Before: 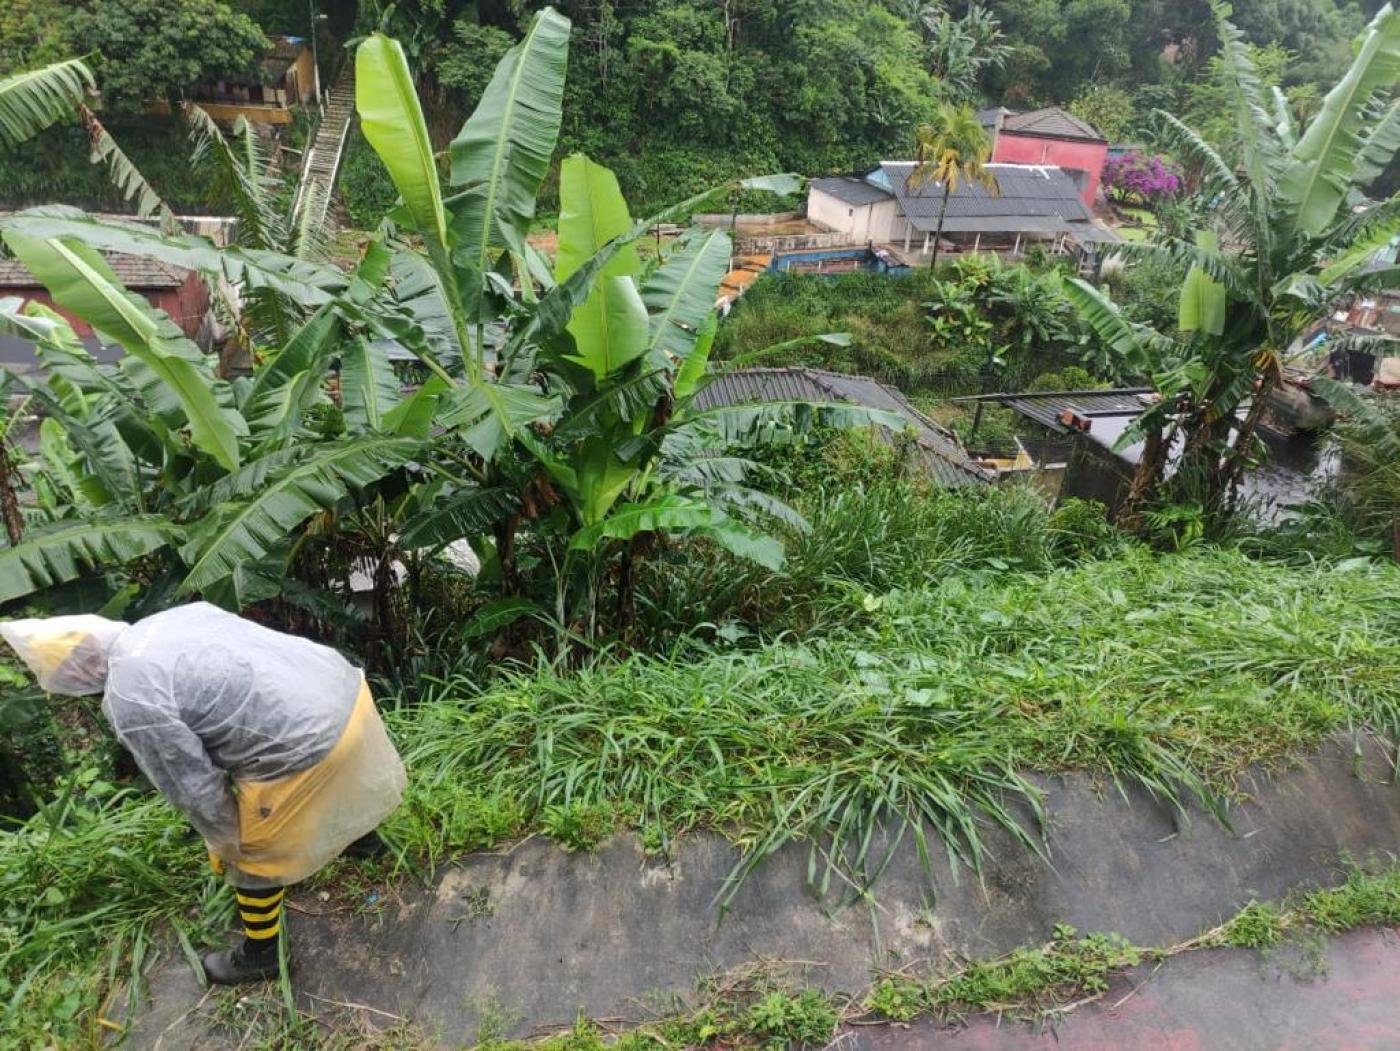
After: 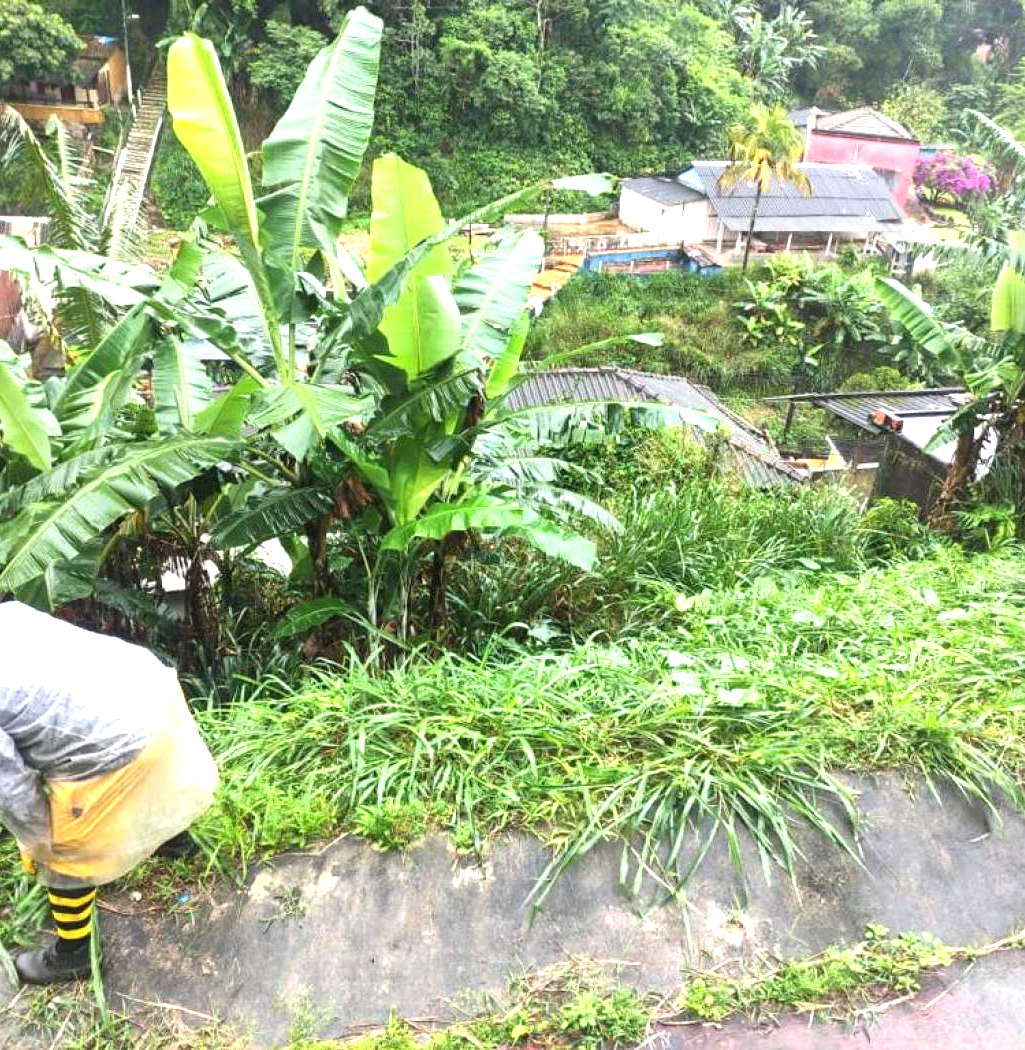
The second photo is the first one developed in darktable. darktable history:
crop: left 13.443%, right 13.31%
exposure: black level correction 0, exposure 1.45 EV, compensate exposure bias true, compensate highlight preservation false
